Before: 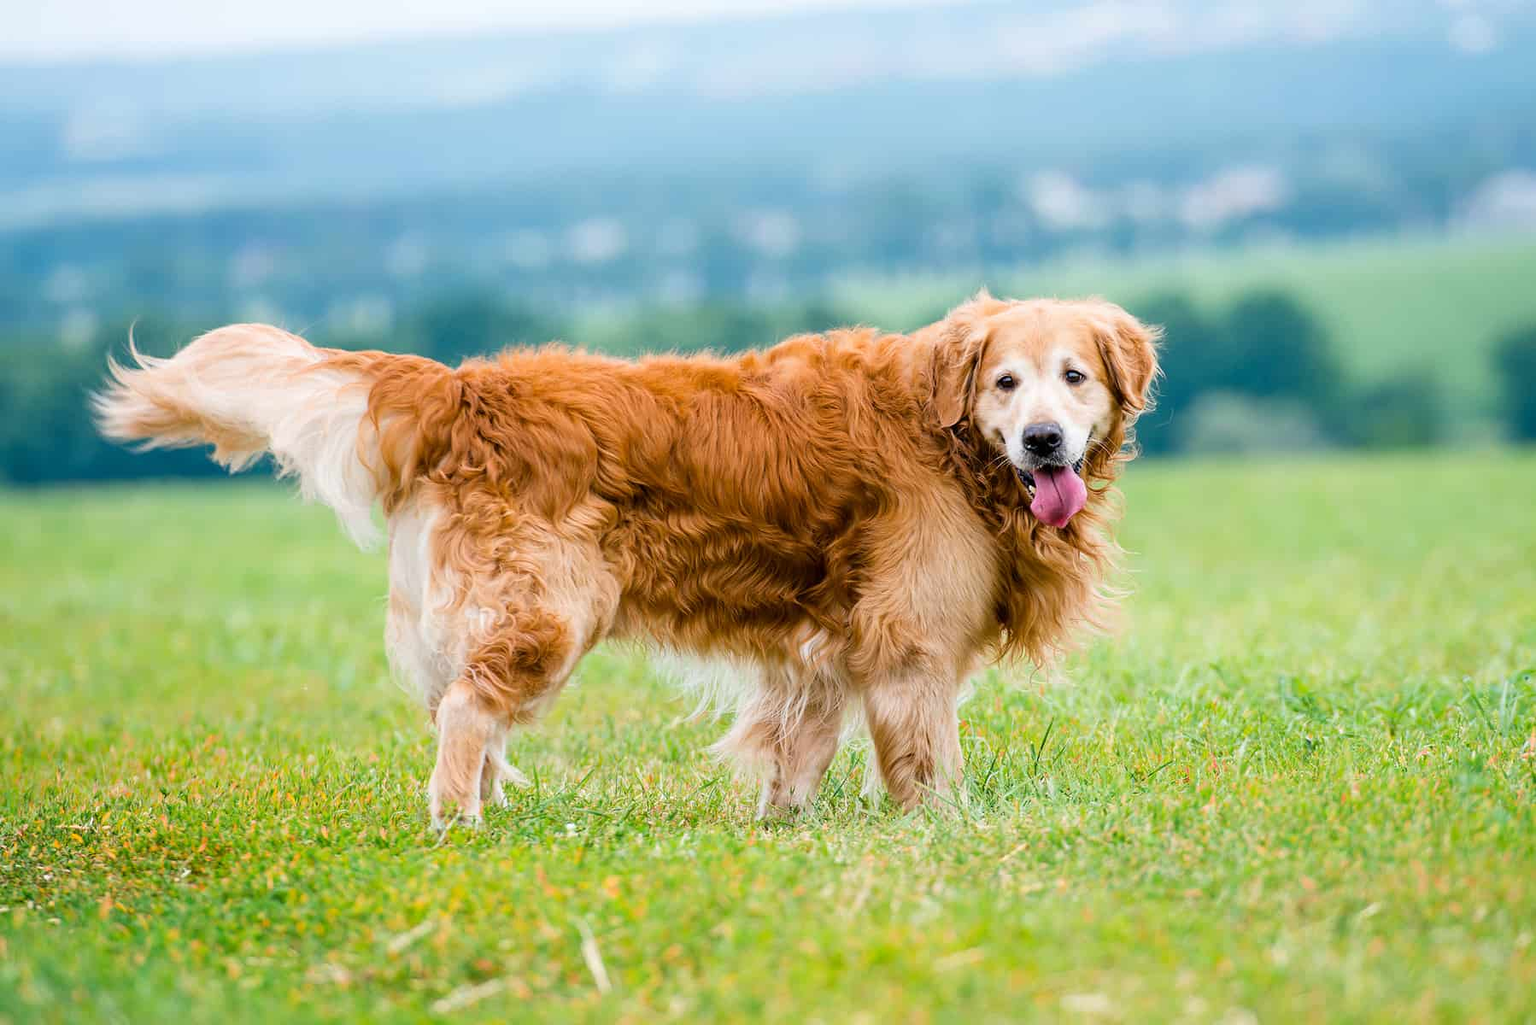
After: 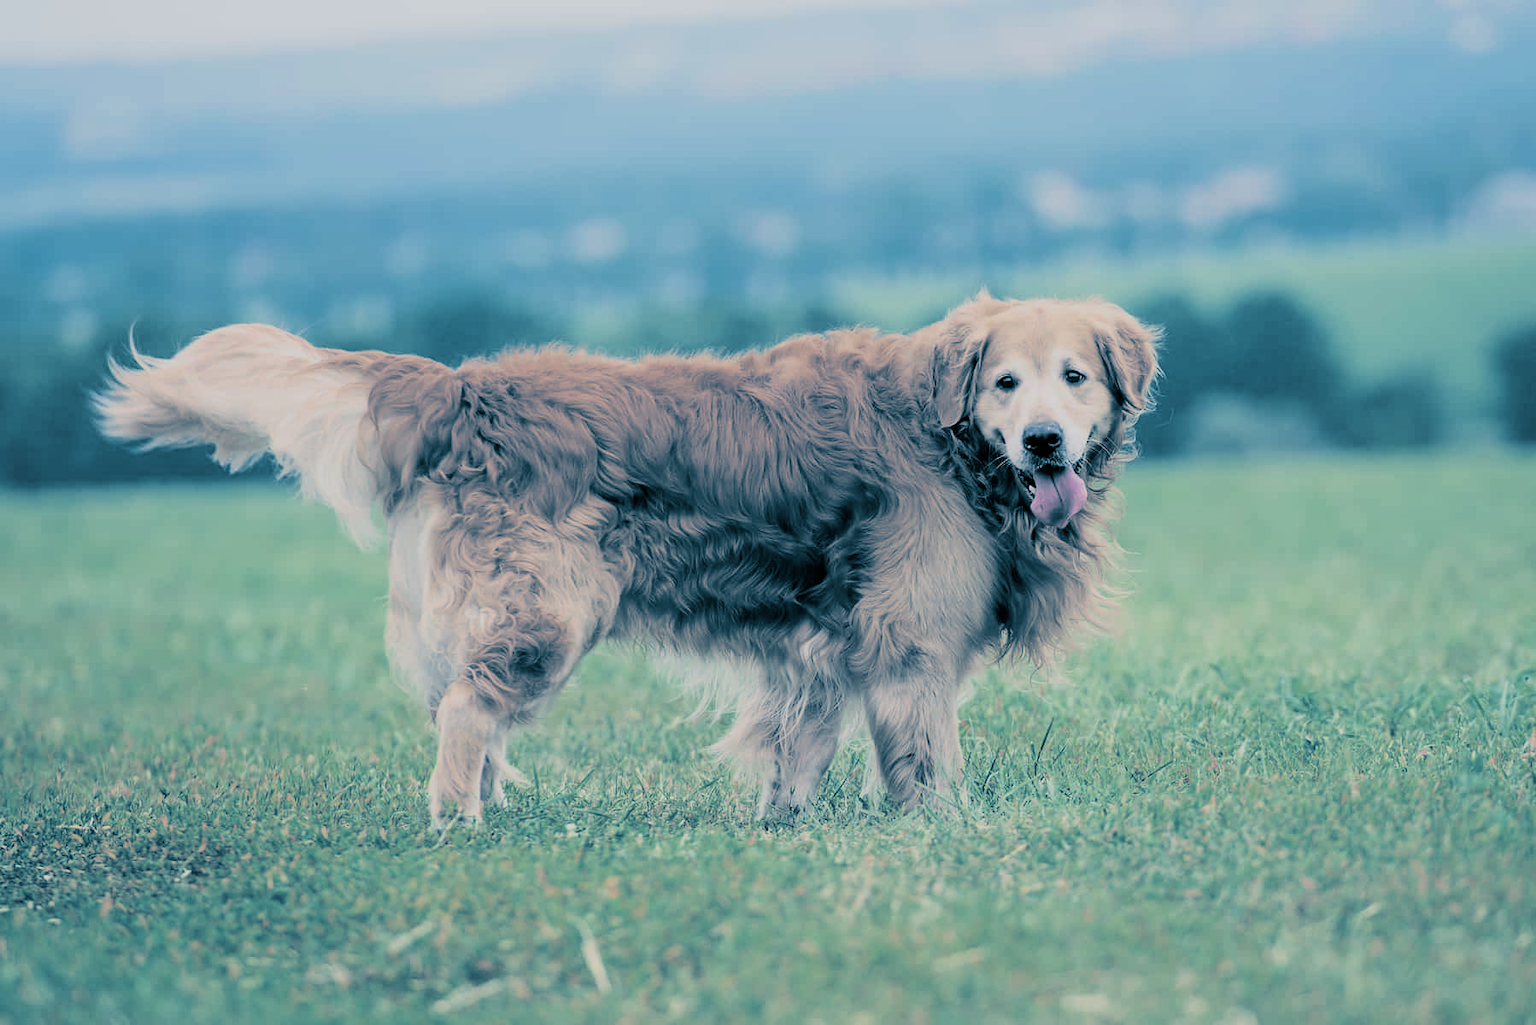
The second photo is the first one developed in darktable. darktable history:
split-toning: shadows › hue 212.4°, balance -70
filmic rgb: black relative exposure -7.65 EV, white relative exposure 4.56 EV, hardness 3.61
